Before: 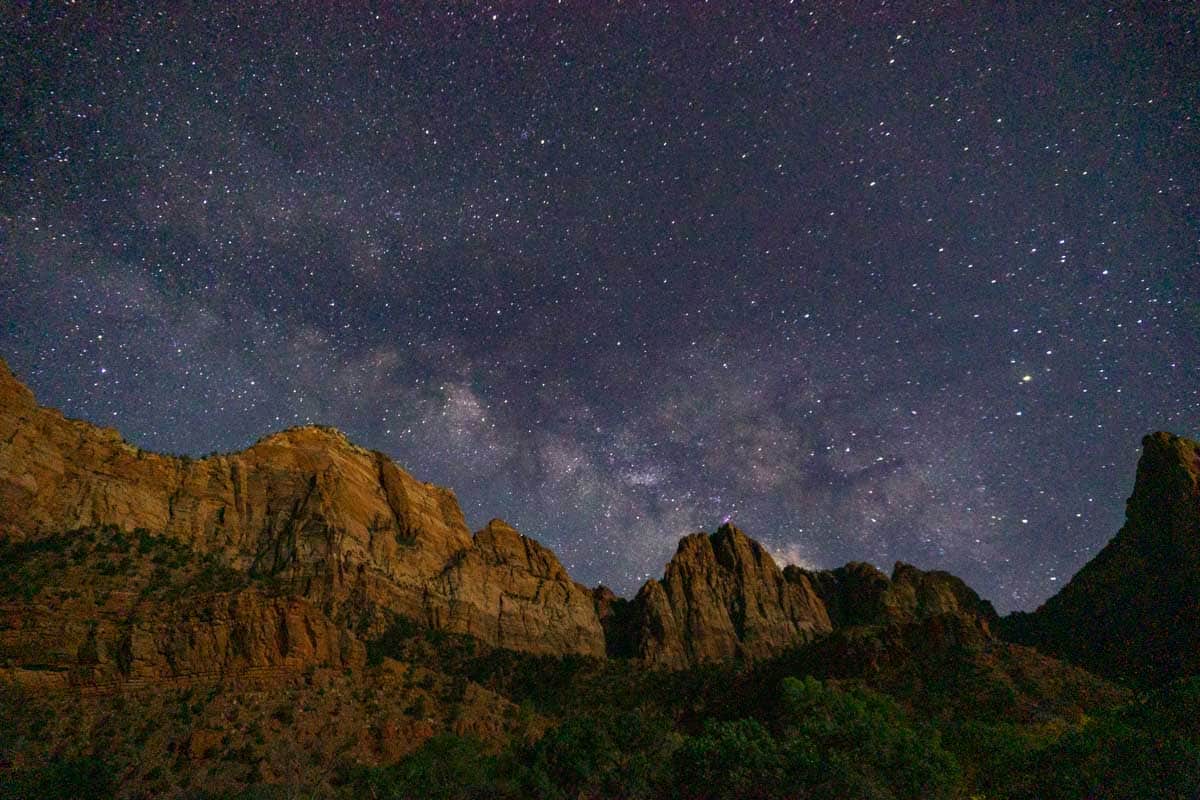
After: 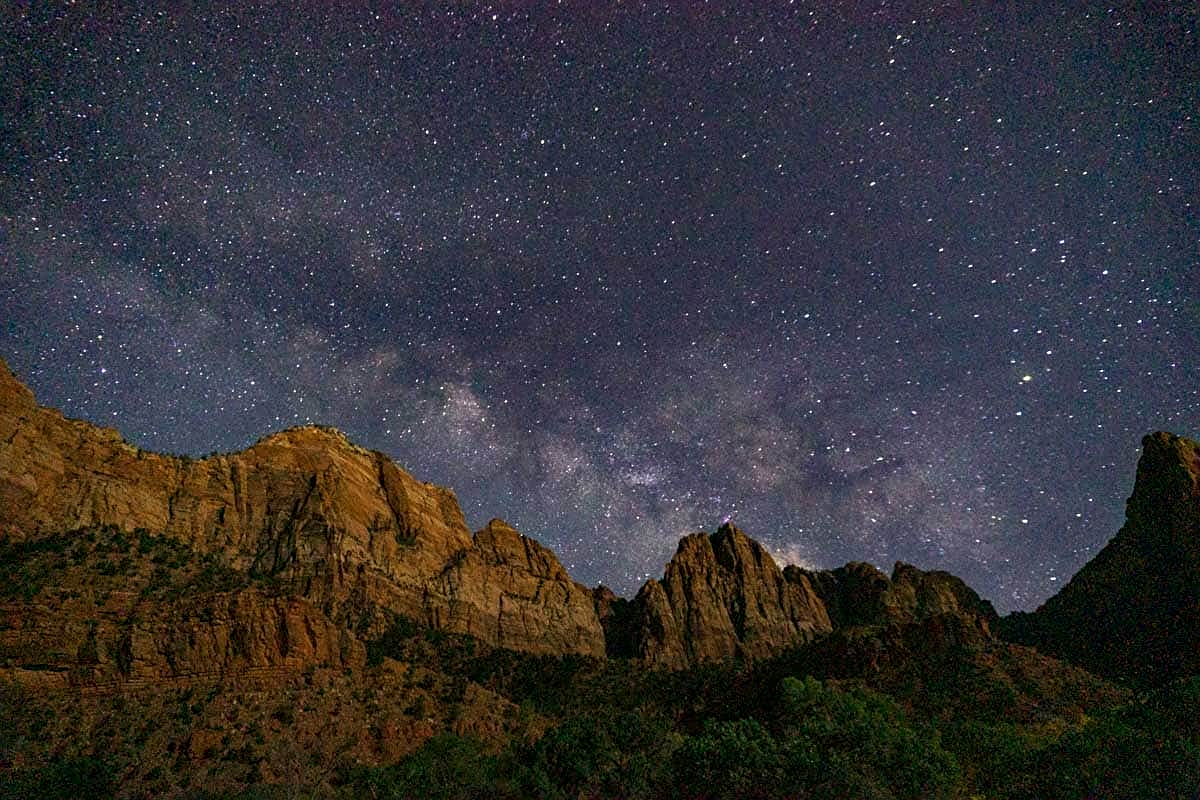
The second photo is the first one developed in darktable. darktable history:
local contrast: highlights 100%, shadows 100%, detail 120%, midtone range 0.2
sharpen: on, module defaults
color balance: mode lift, gamma, gain (sRGB)
